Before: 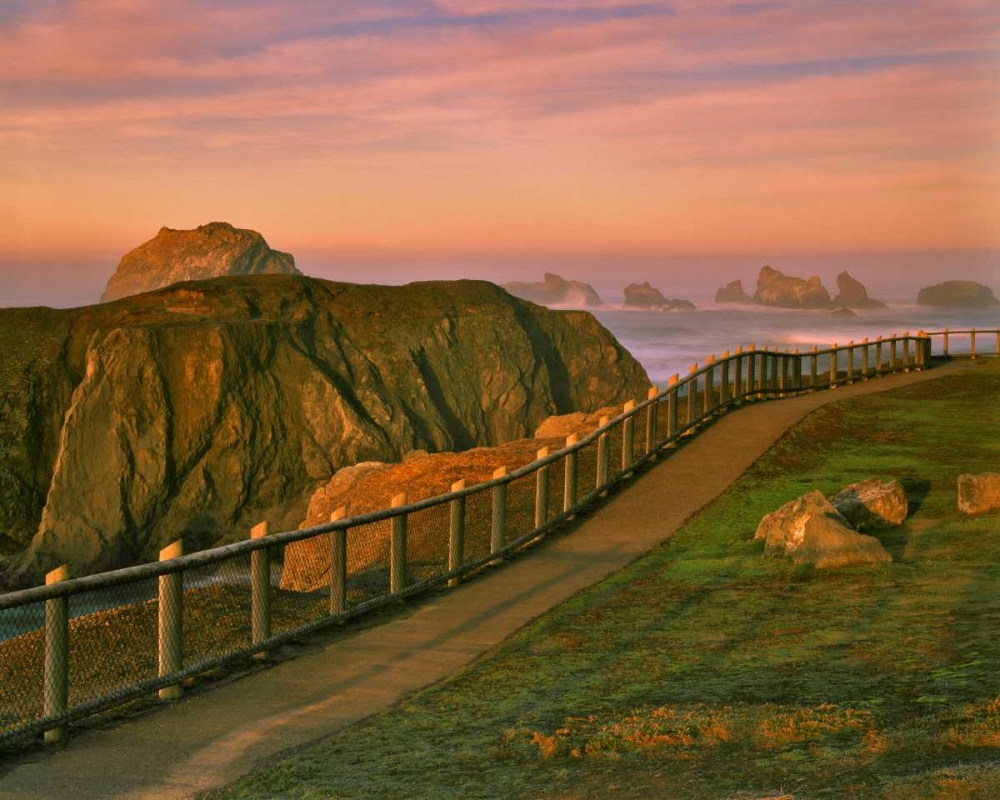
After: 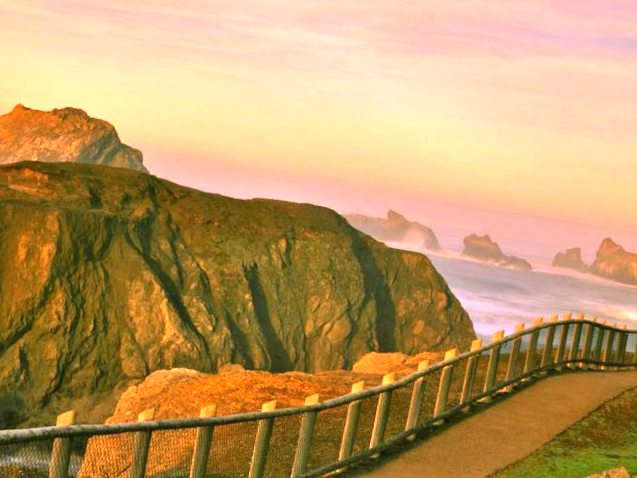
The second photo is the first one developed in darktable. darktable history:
rotate and perspective: rotation 9.12°, automatic cropping off
exposure: black level correction 0, exposure 1.2 EV, compensate highlight preservation false
crop: left 20.932%, top 15.471%, right 21.848%, bottom 34.081%
